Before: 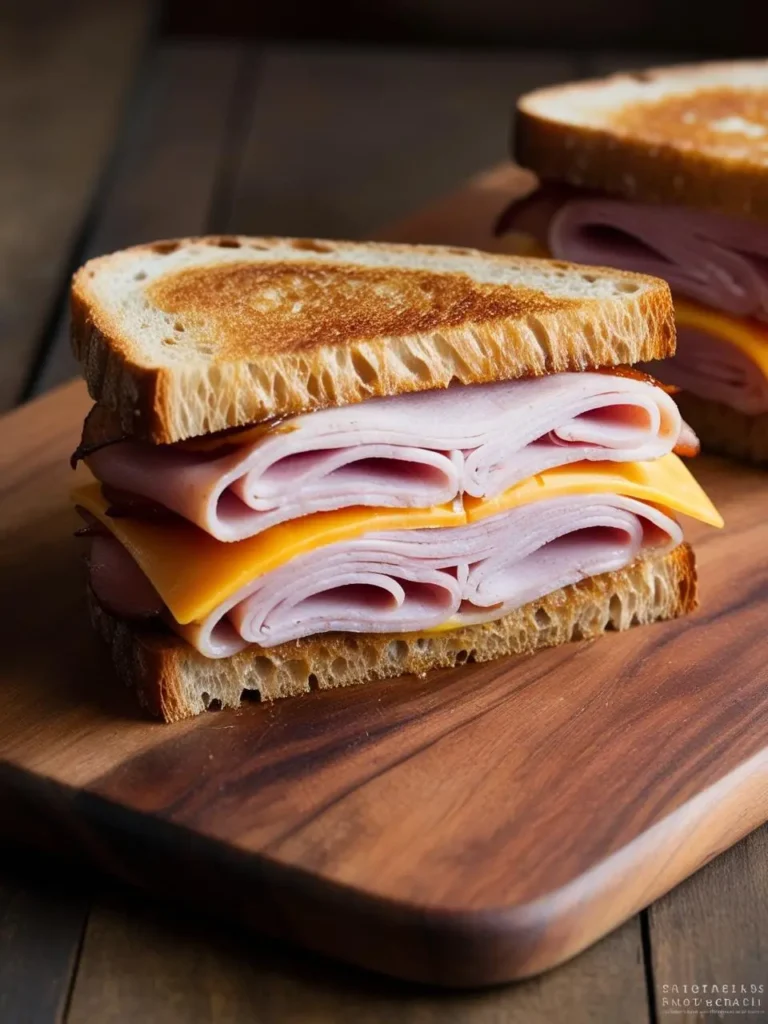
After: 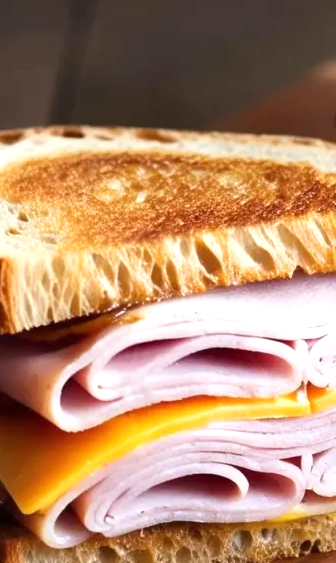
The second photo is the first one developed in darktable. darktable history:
crop: left 20.362%, top 10.79%, right 35.83%, bottom 34.217%
exposure: exposure 0.604 EV, compensate highlight preservation false
